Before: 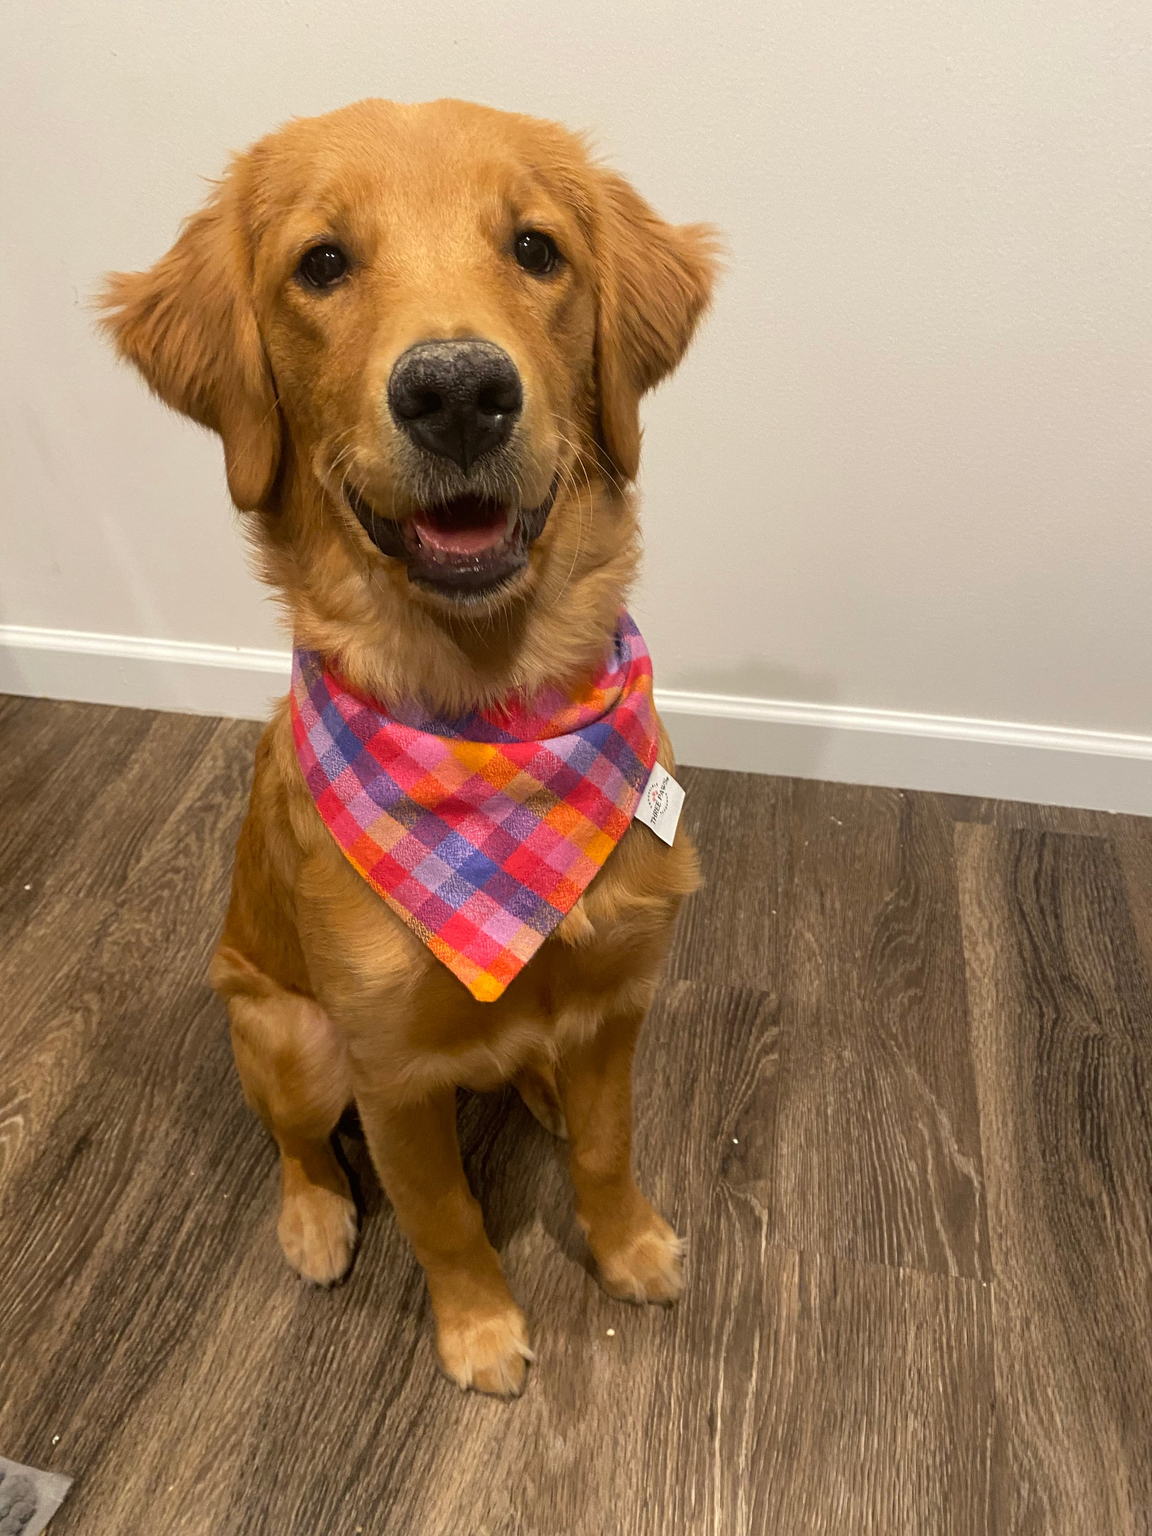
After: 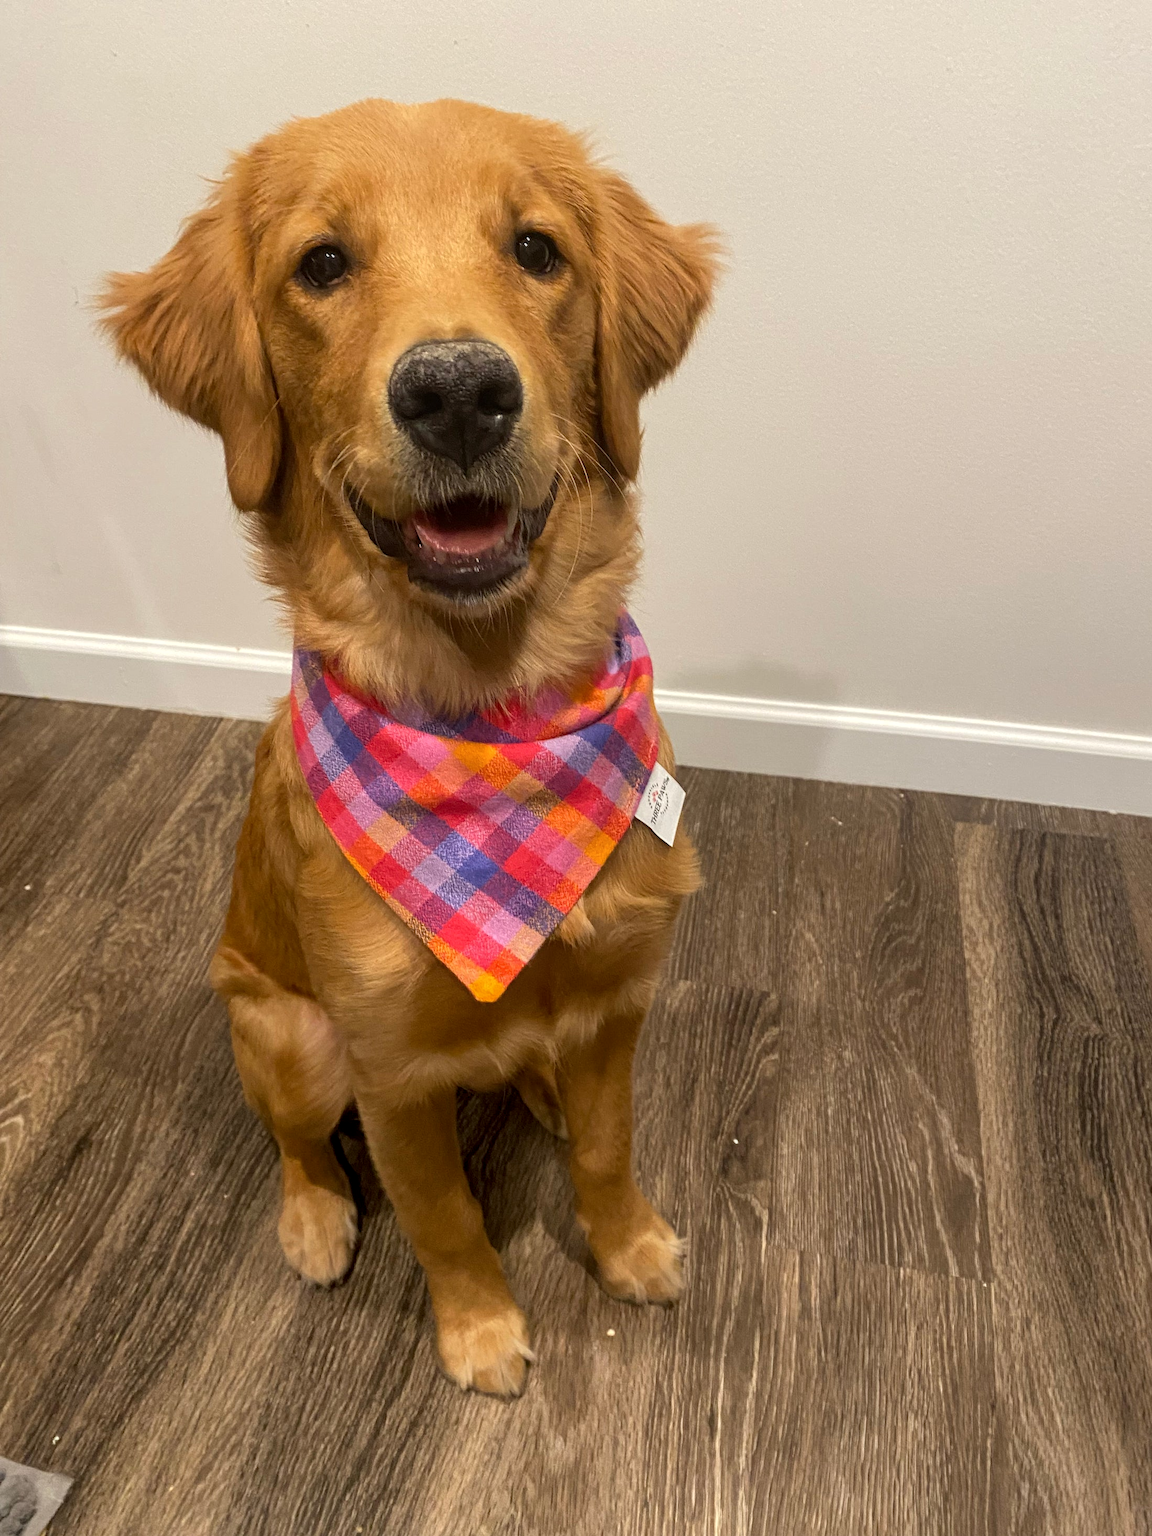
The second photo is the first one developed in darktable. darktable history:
tone equalizer: edges refinement/feathering 500, mask exposure compensation -1.57 EV, preserve details no
local contrast: detail 116%
